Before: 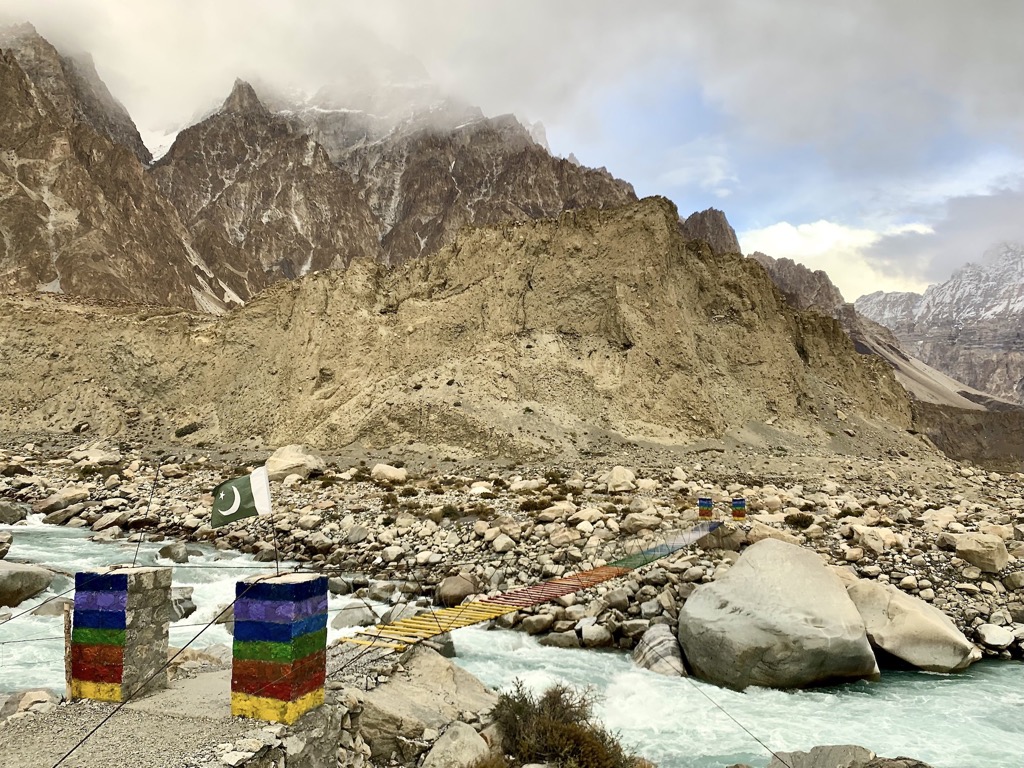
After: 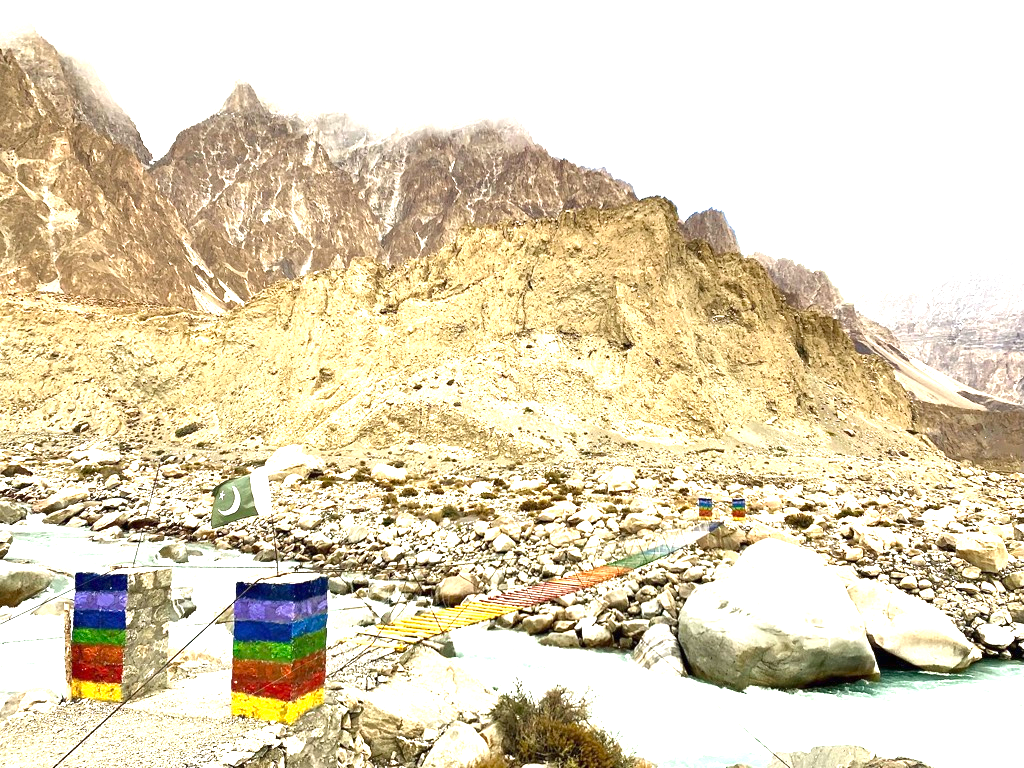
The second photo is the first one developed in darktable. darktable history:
exposure: black level correction 0, exposure 1.607 EV, compensate highlight preservation false
